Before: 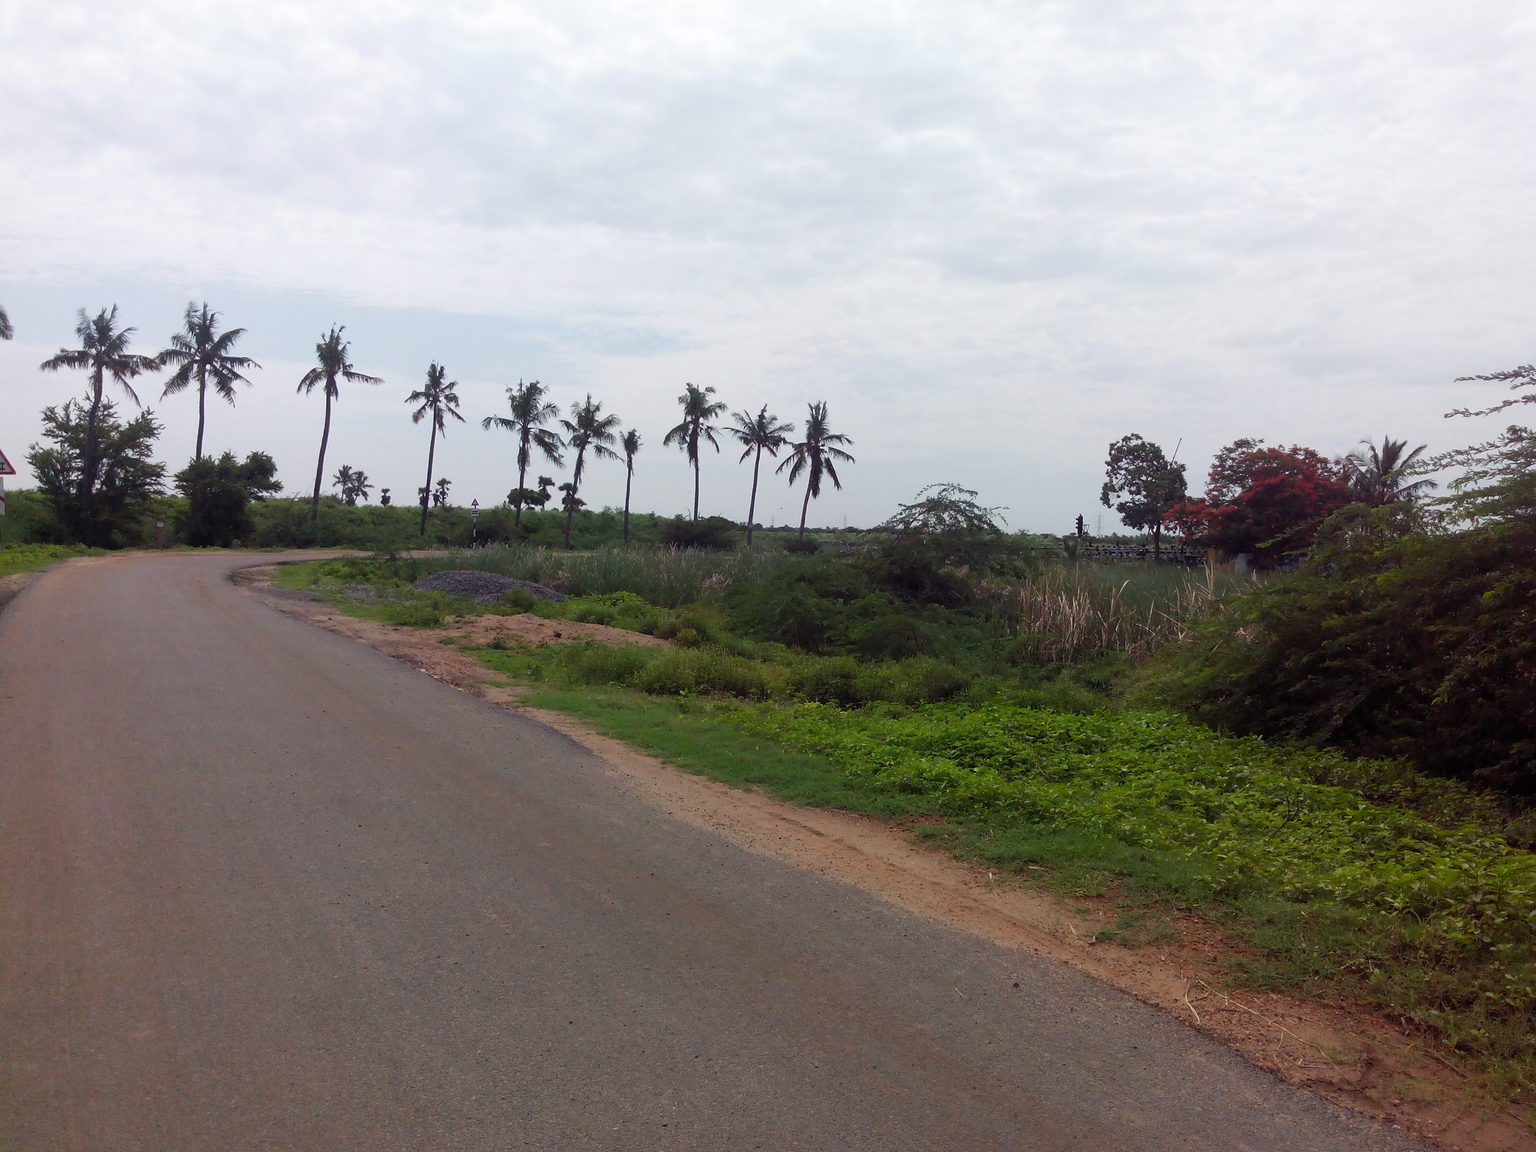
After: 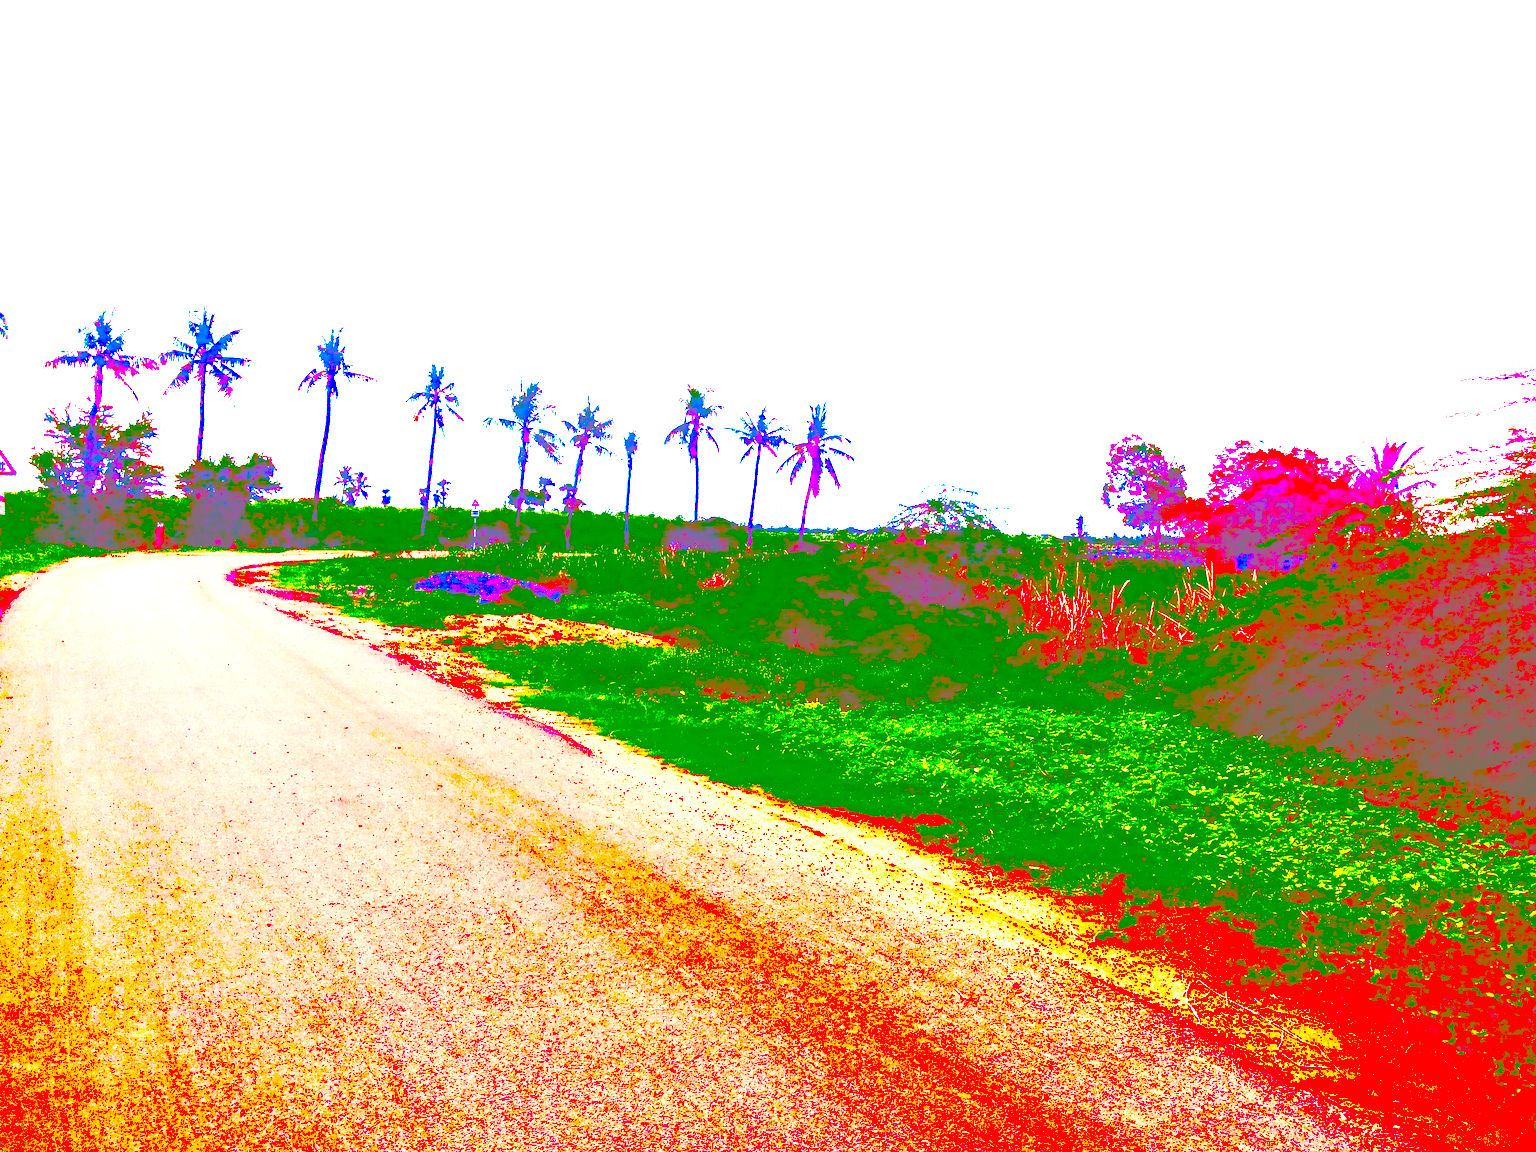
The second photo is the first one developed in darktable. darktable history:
color correction: highlights a* -1.43, highlights b* 10.12, shadows a* 0.395, shadows b* 19.35
exposure: black level correction 0.1, exposure 3 EV, compensate highlight preservation false
contrast brightness saturation: contrast -0.32, brightness 0.75, saturation -0.78
